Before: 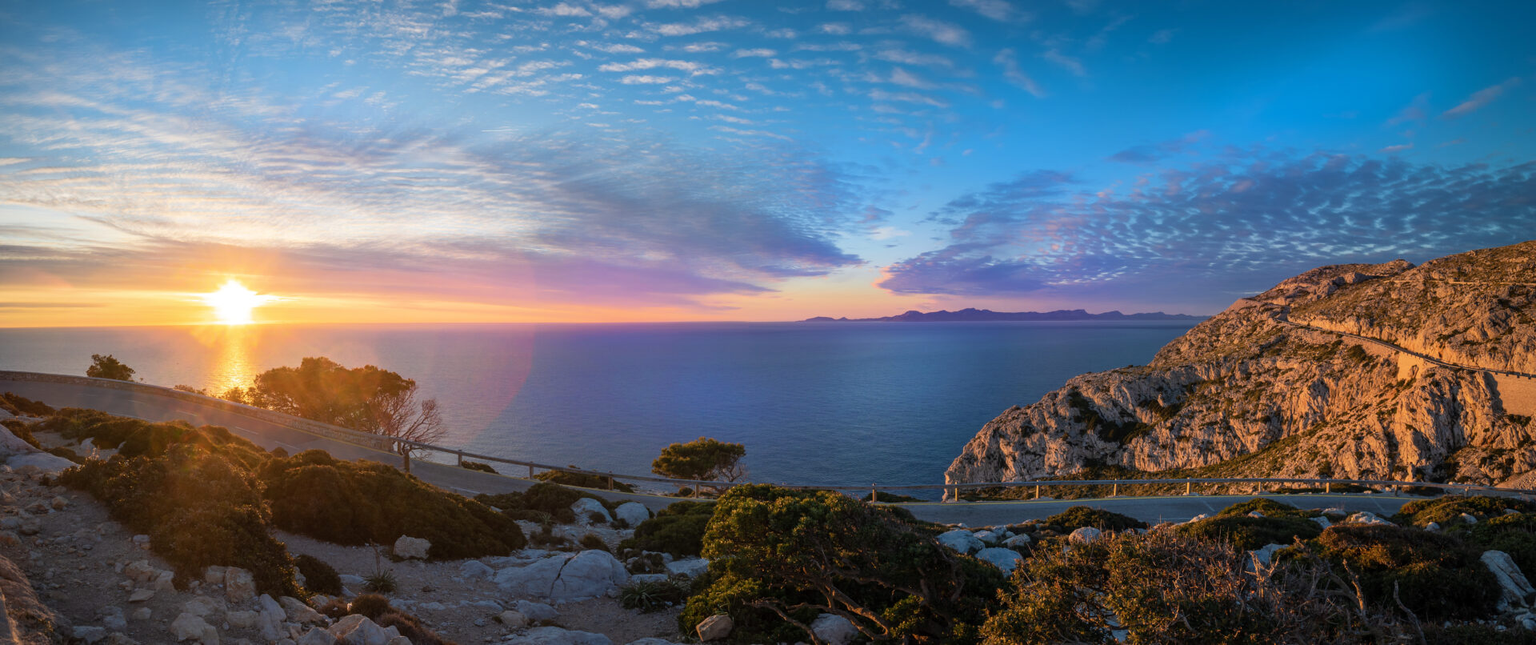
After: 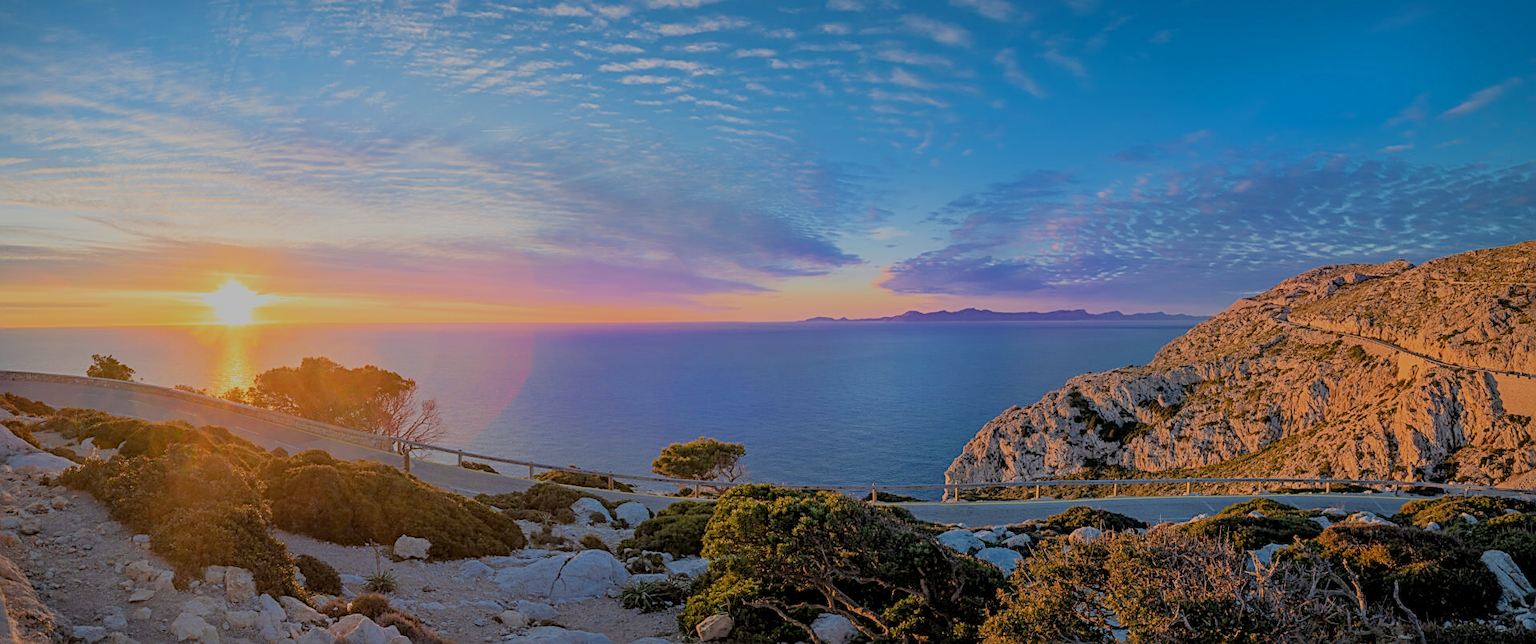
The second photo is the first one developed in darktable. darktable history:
filmic rgb: black relative exposure -8.01 EV, white relative exposure 8.04 EV, threshold 3.05 EV, target black luminance 0%, hardness 2.45, latitude 75.81%, contrast 0.558, shadows ↔ highlights balance 0.014%, color science v5 (2021), contrast in shadows safe, contrast in highlights safe, enable highlight reconstruction true
exposure: black level correction 0.001, exposure 0.677 EV, compensate highlight preservation false
sharpen: radius 2.557, amount 0.633
